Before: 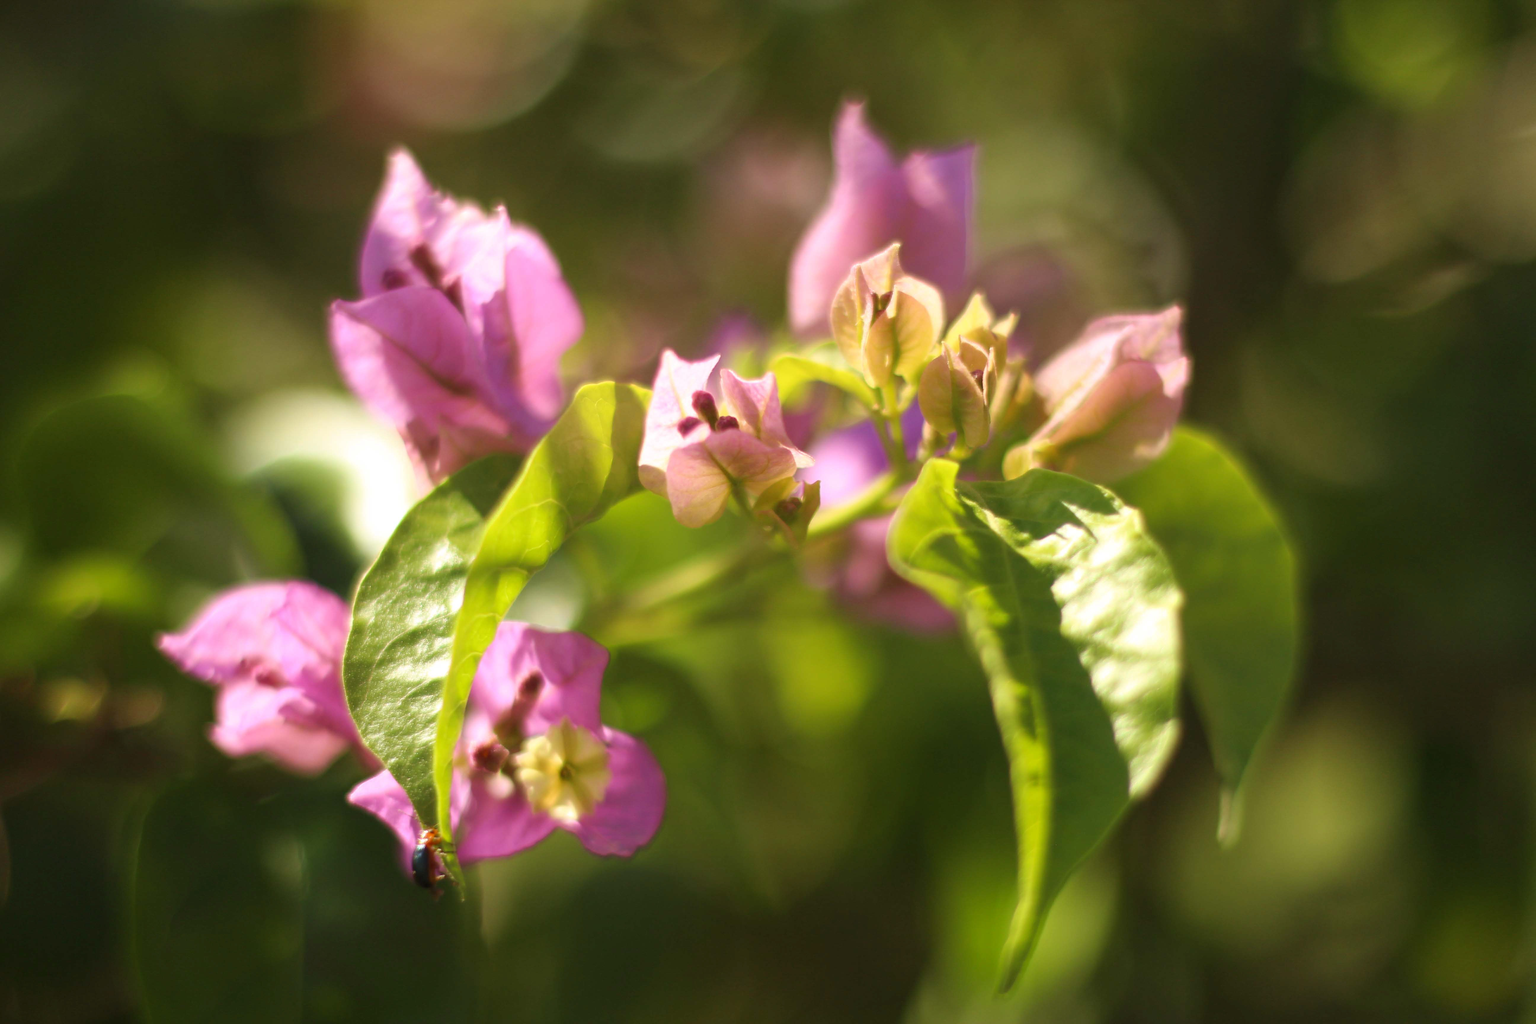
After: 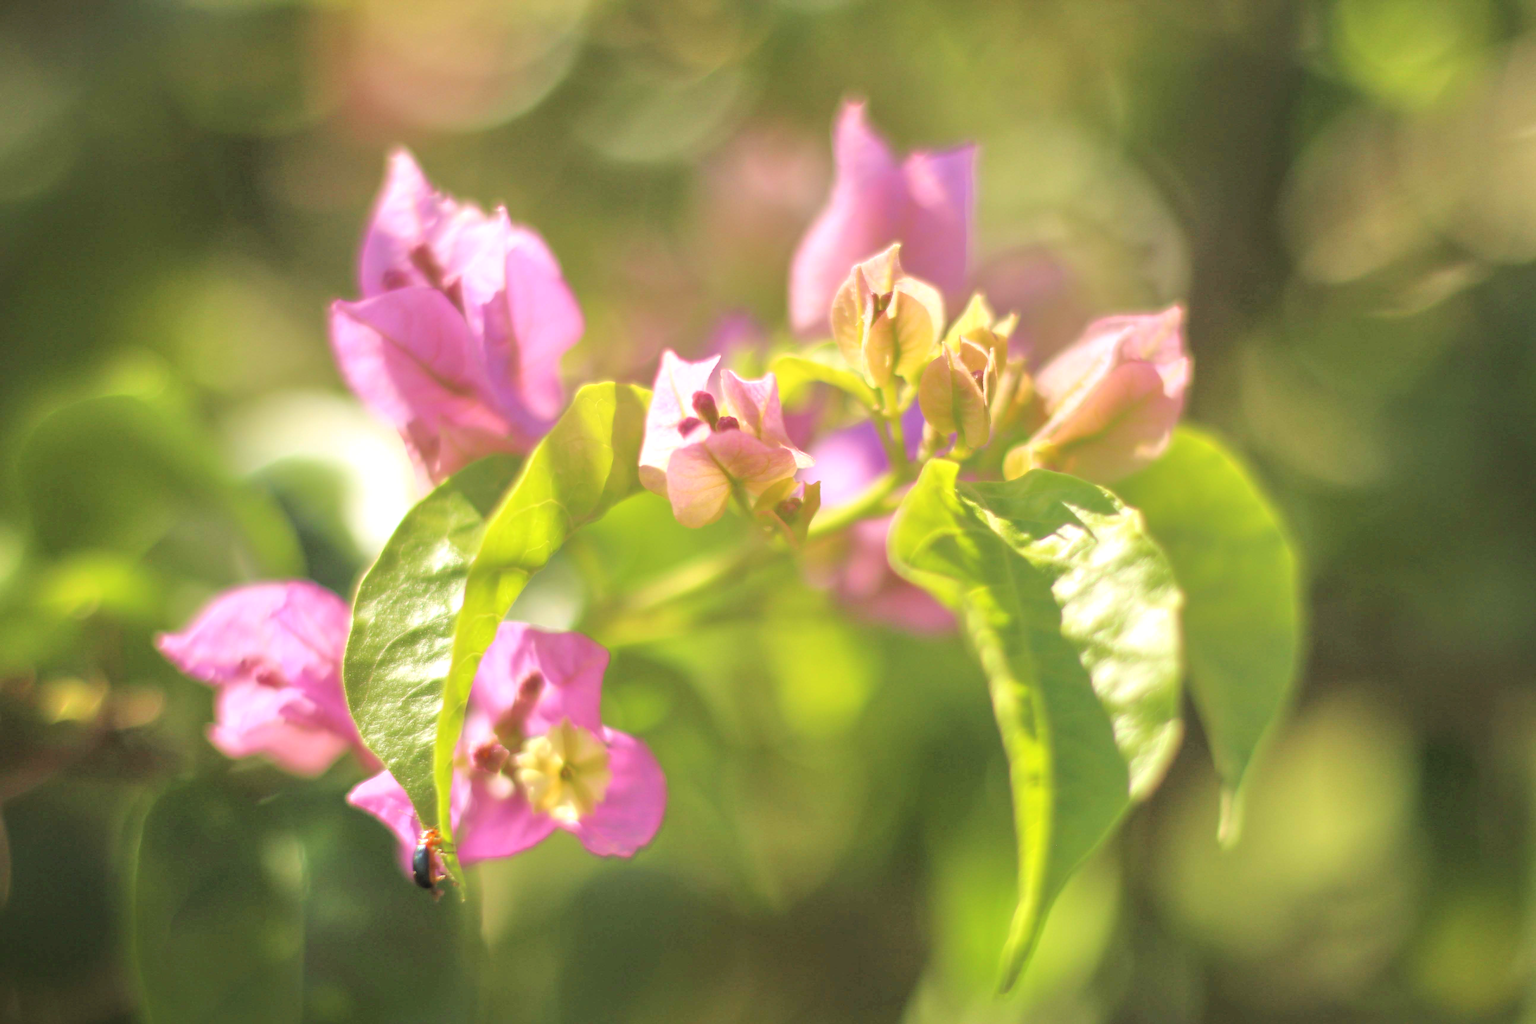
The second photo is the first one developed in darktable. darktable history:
contrast brightness saturation: brightness 0.15
local contrast: detail 110%
tone equalizer: -7 EV 0.15 EV, -6 EV 0.6 EV, -5 EV 1.15 EV, -4 EV 1.33 EV, -3 EV 1.15 EV, -2 EV 0.6 EV, -1 EV 0.15 EV, mask exposure compensation -0.5 EV
